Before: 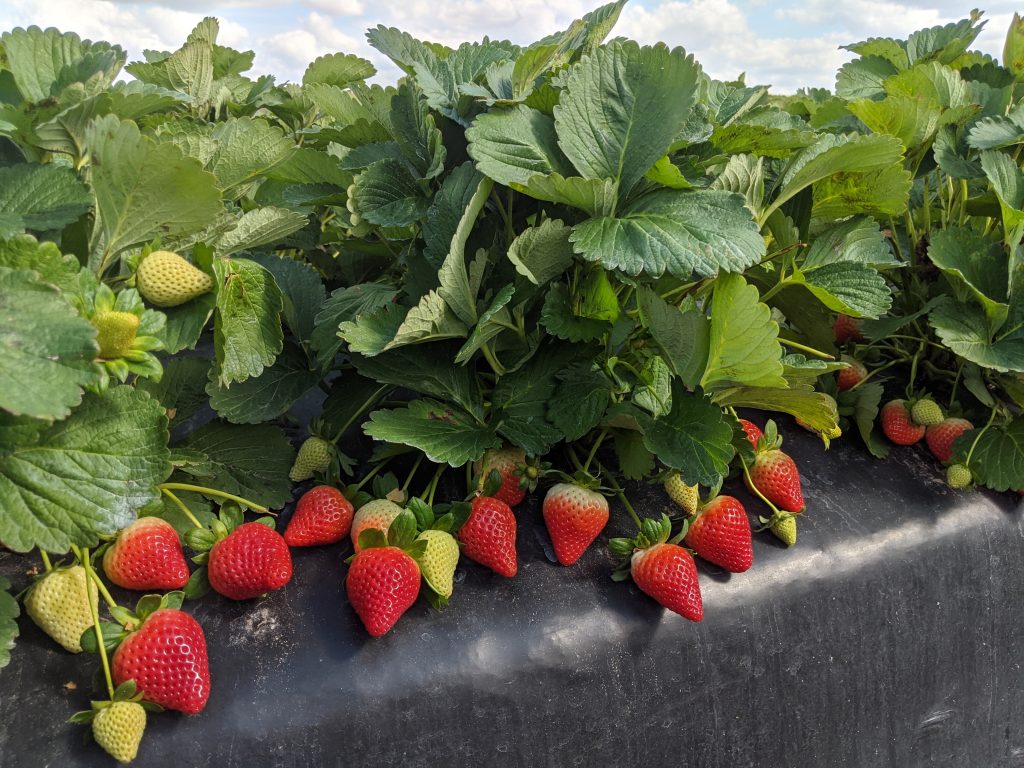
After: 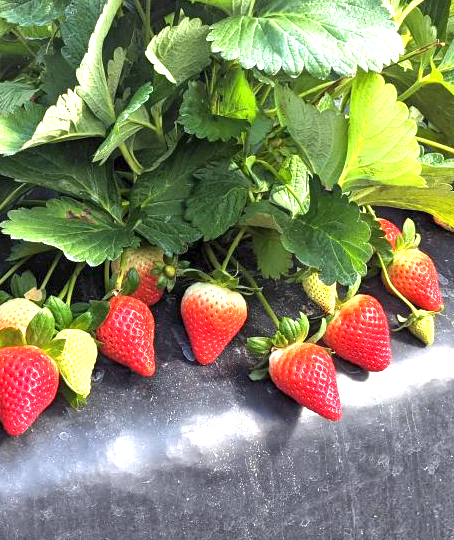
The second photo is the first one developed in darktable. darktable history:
crop: left 35.432%, top 26.233%, right 20.145%, bottom 3.432%
white balance: red 0.974, blue 1.044
exposure: exposure 2 EV, compensate highlight preservation false
